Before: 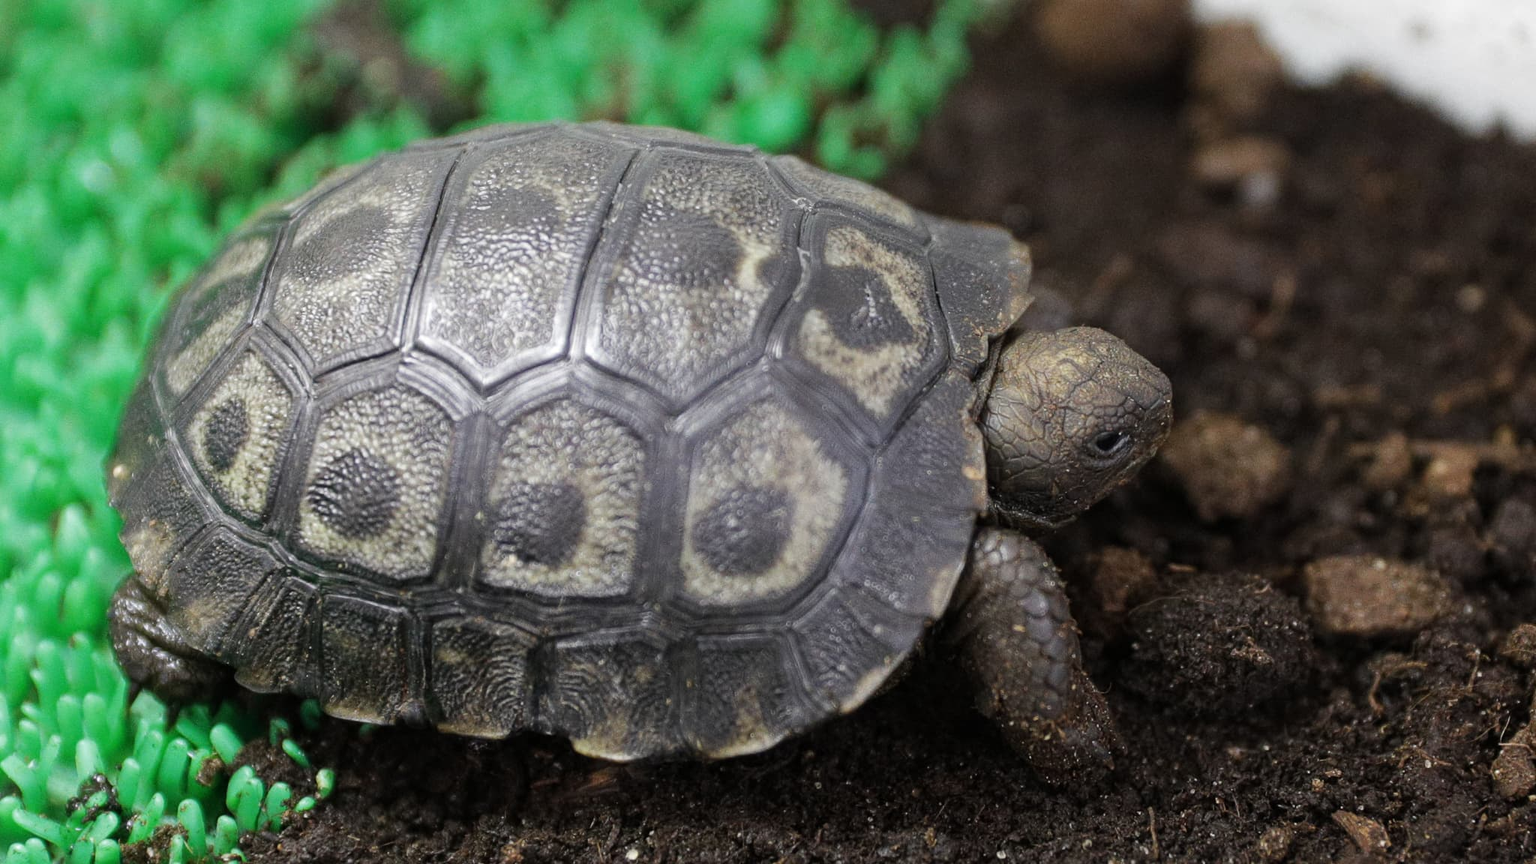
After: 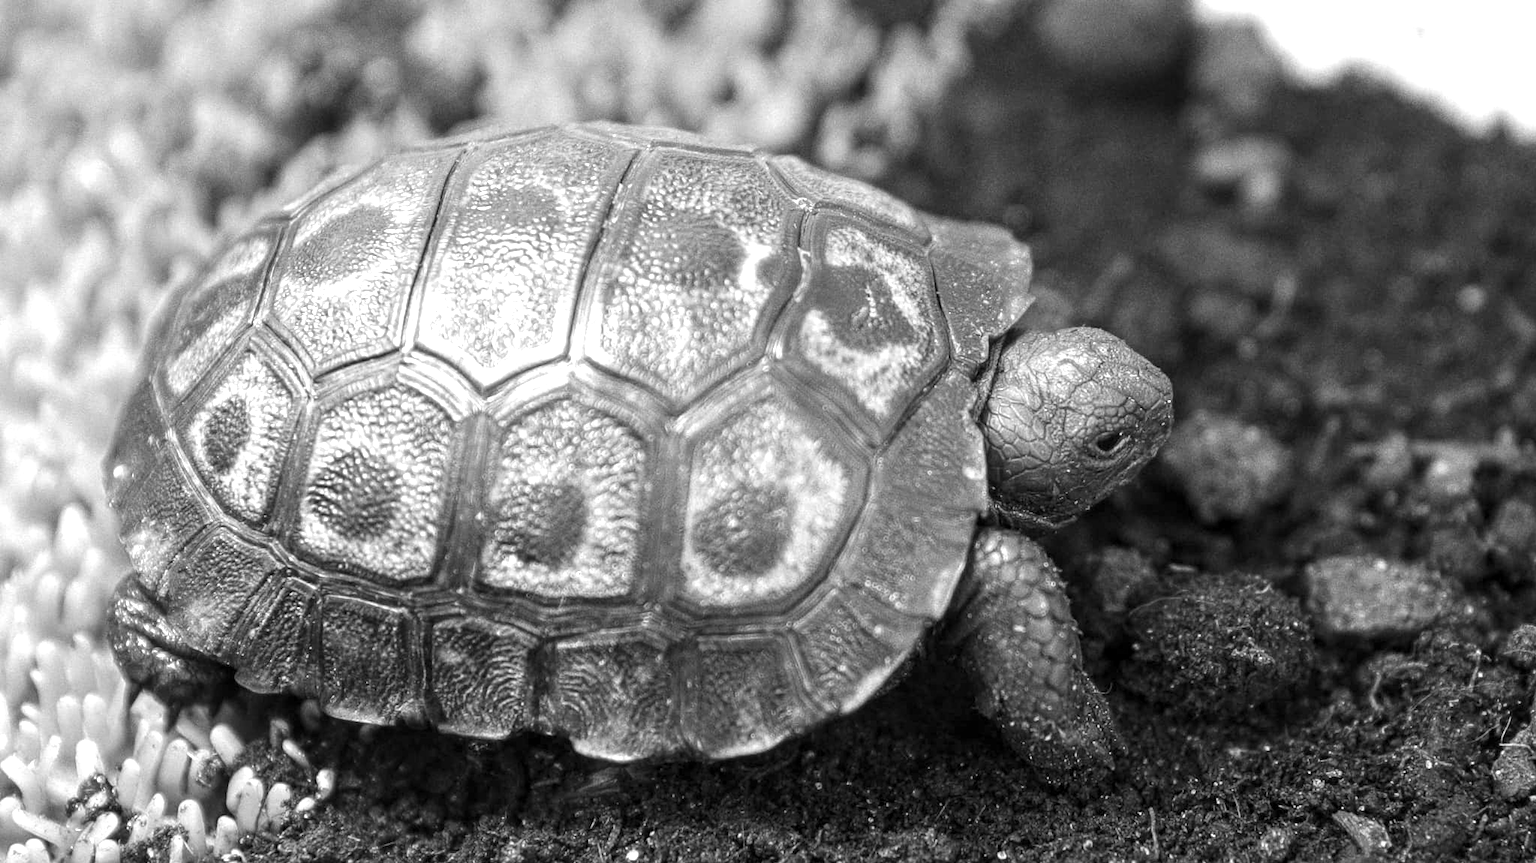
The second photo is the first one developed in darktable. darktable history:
monochrome: on, module defaults
local contrast: on, module defaults
exposure: black level correction -0.001, exposure 0.9 EV, compensate exposure bias true, compensate highlight preservation false
white balance: red 1.05, blue 1.072
